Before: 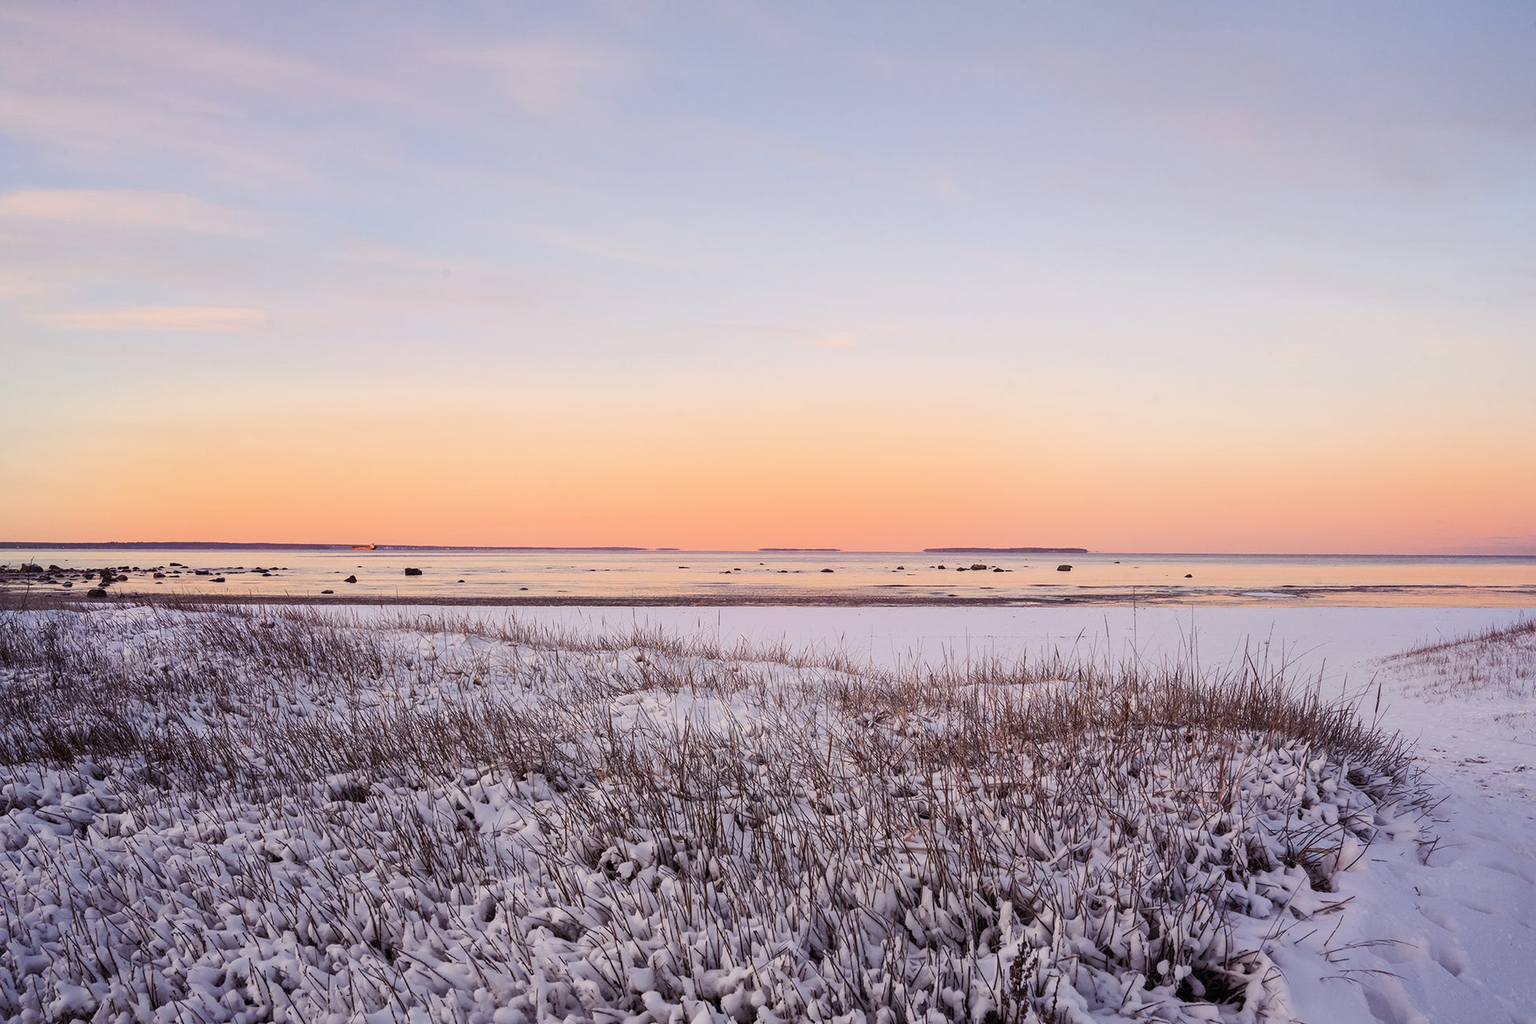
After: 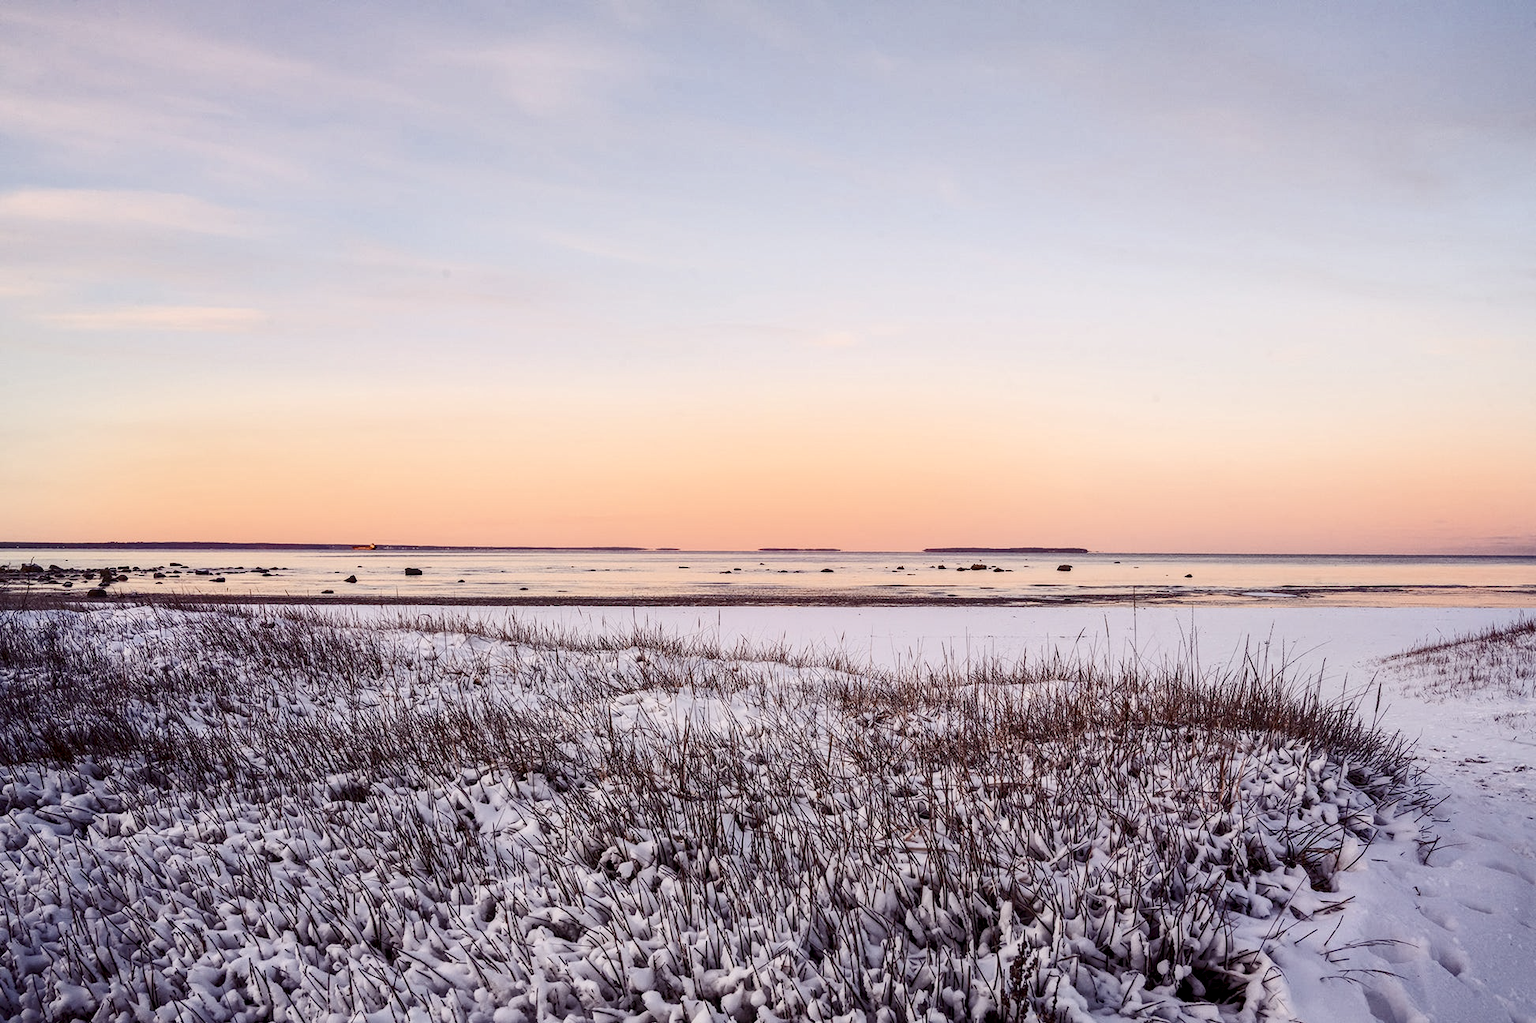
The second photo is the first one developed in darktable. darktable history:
contrast brightness saturation: contrast 0.25, saturation -0.31
color balance rgb: perceptual saturation grading › global saturation 20%, perceptual saturation grading › highlights -25.205%, perceptual saturation grading › shadows 49.887%, global vibrance 20%
local contrast: on, module defaults
shadows and highlights: shadows -86.56, highlights -35.9, soften with gaussian
